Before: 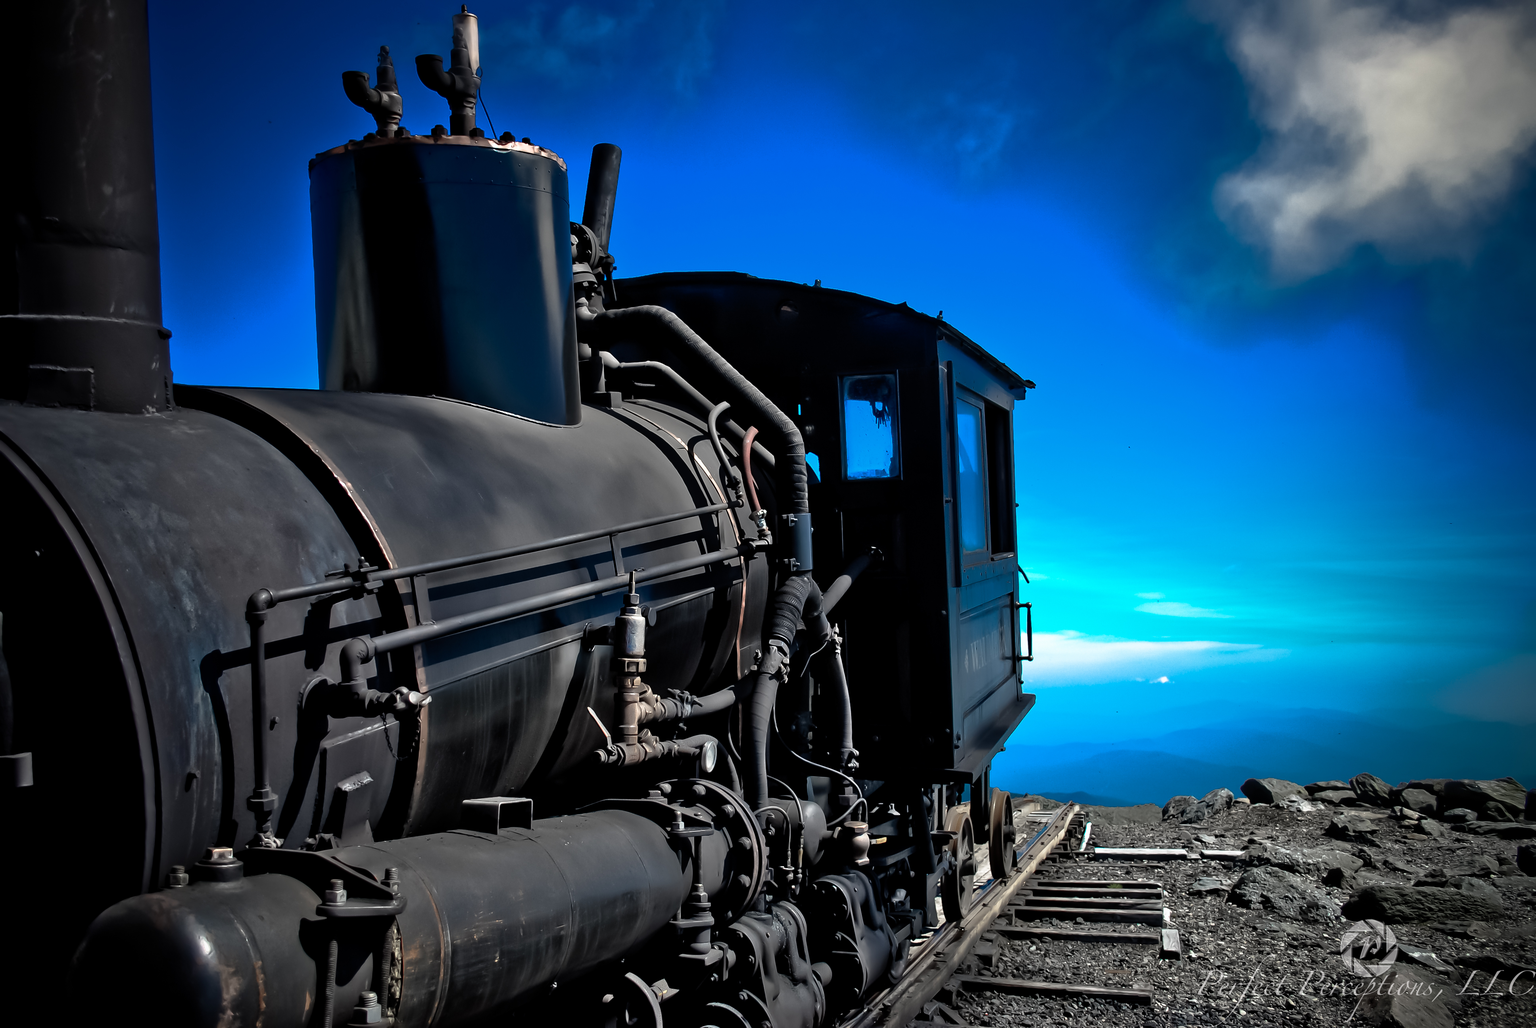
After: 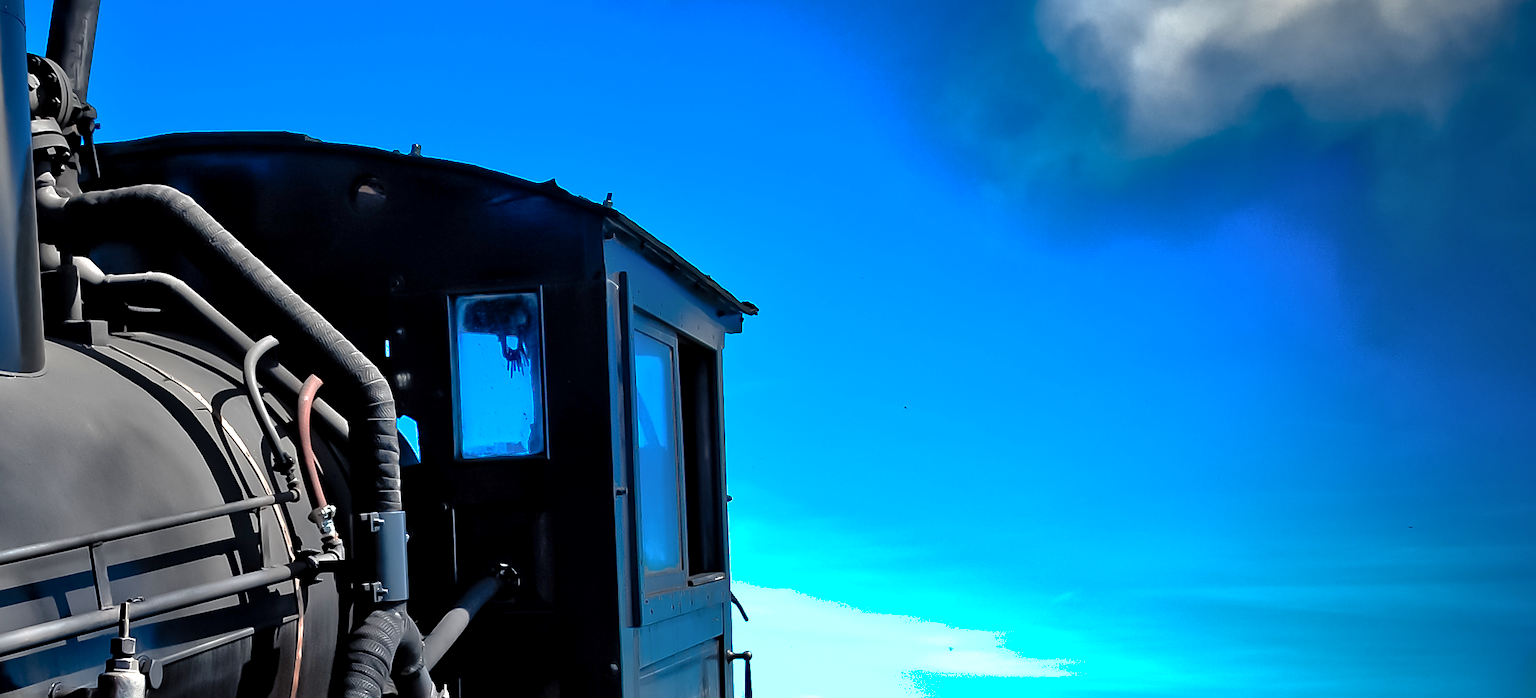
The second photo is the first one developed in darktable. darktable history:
exposure: exposure 0.657 EV, compensate highlight preservation false
crop: left 36.005%, top 18.293%, right 0.31%, bottom 38.444%
shadows and highlights: on, module defaults
local contrast: highlights 100%, shadows 100%, detail 120%, midtone range 0.2
sharpen: amount 0.2
